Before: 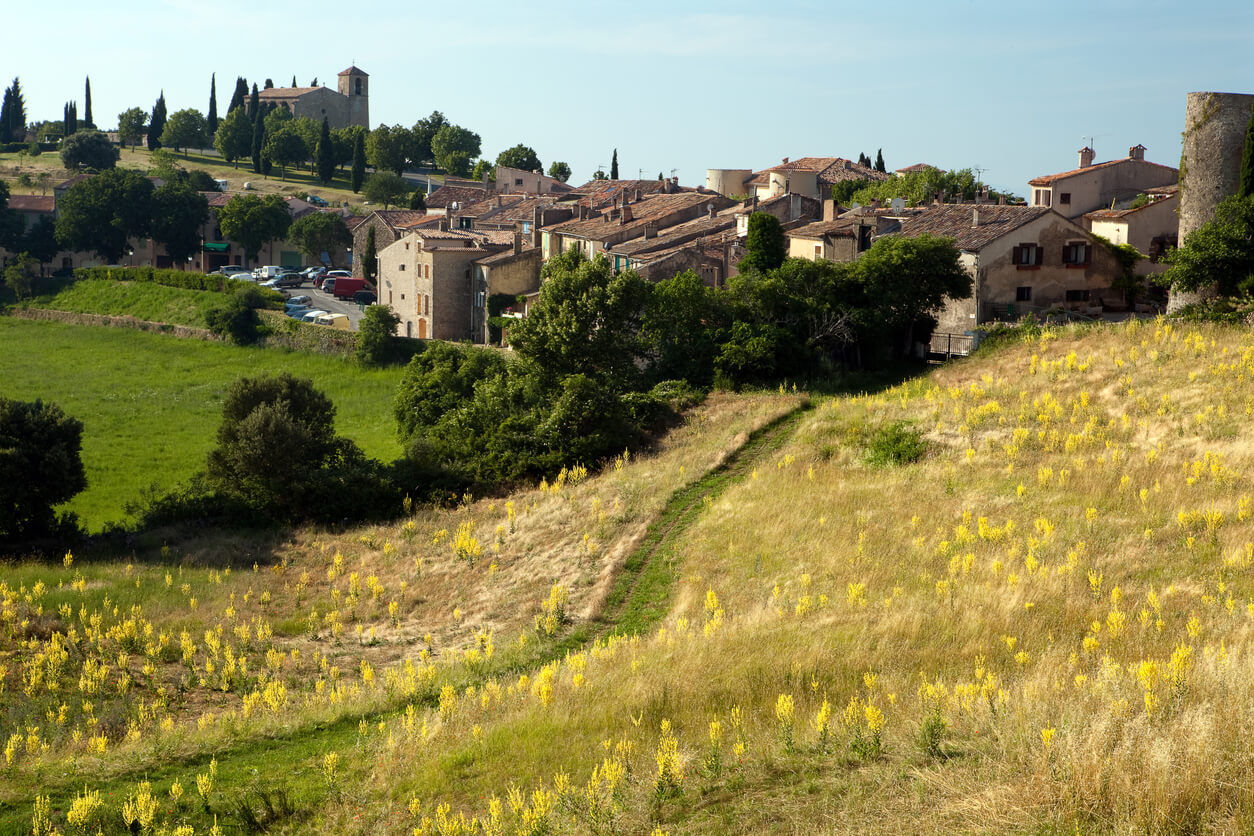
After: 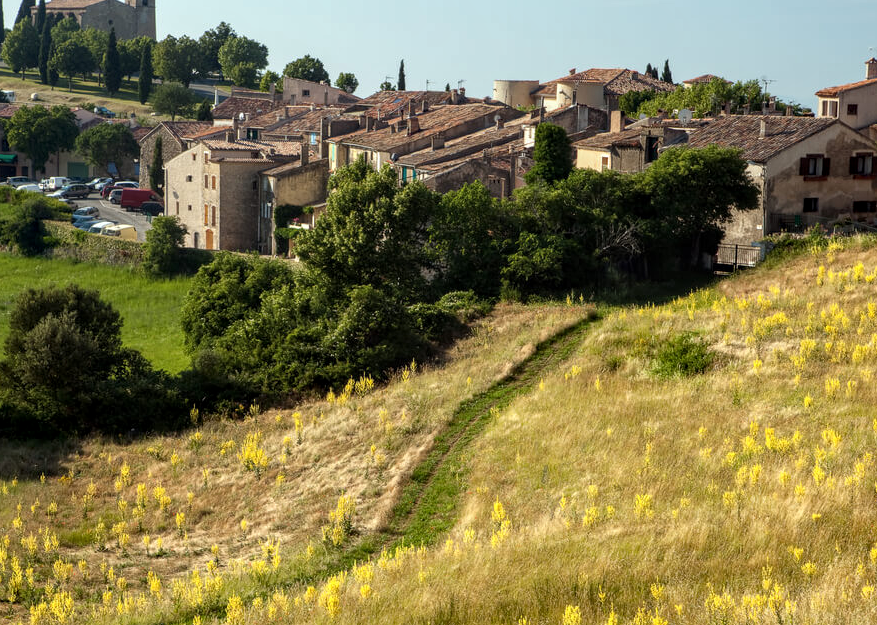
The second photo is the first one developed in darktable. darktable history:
crop and rotate: left 17.046%, top 10.659%, right 12.989%, bottom 14.553%
local contrast: on, module defaults
